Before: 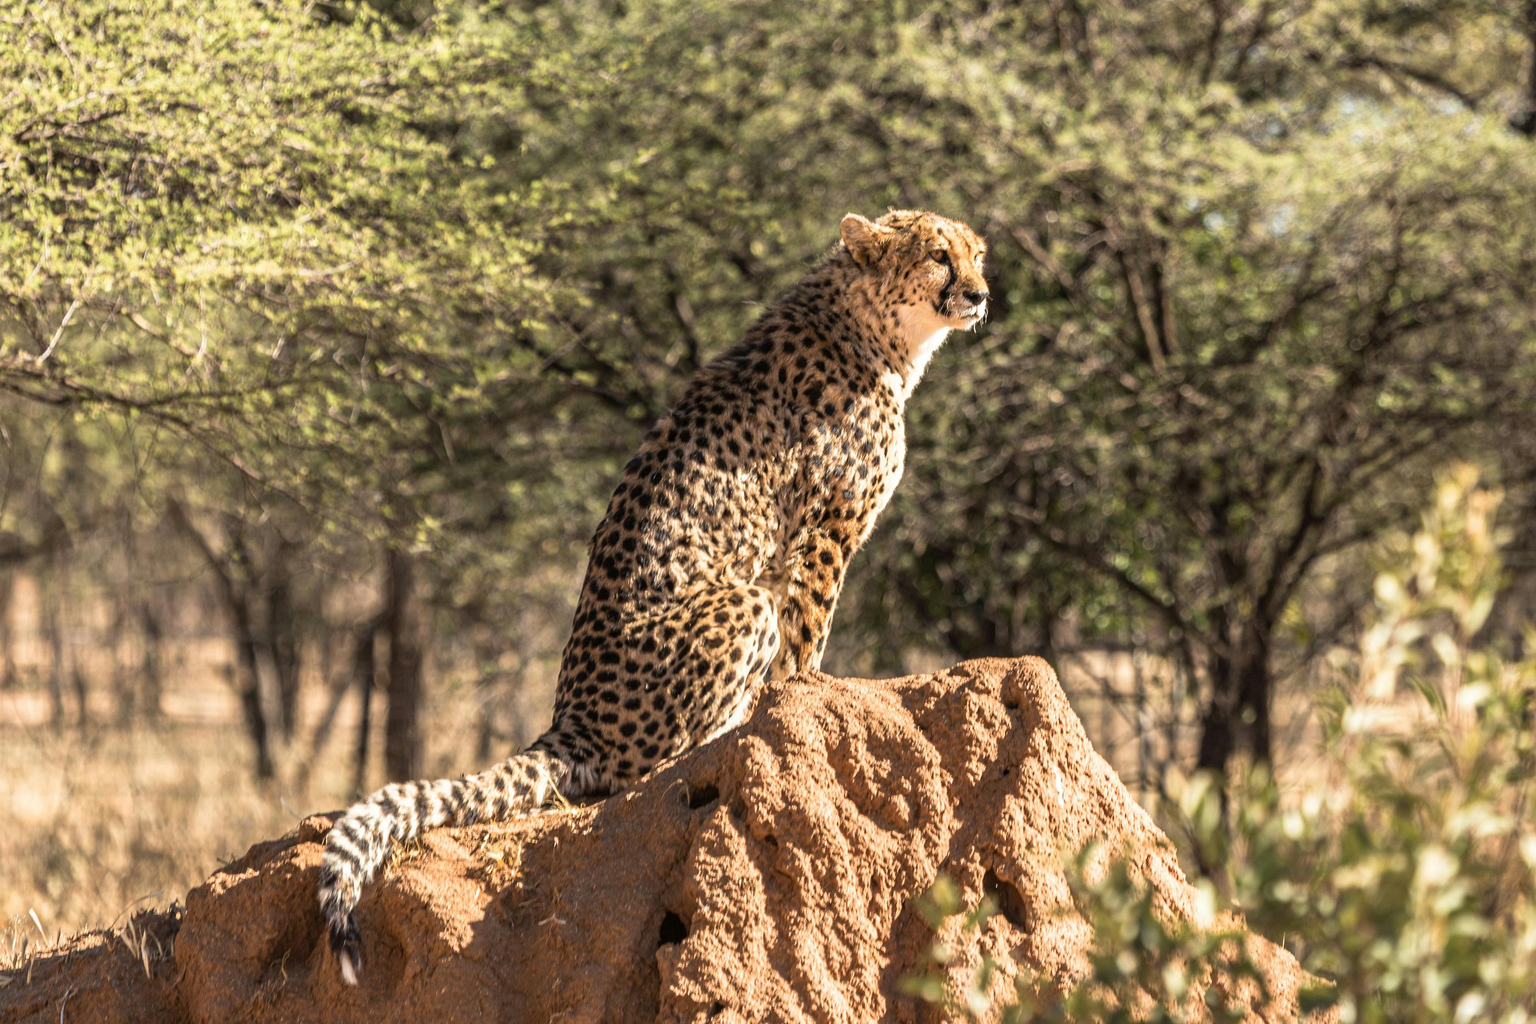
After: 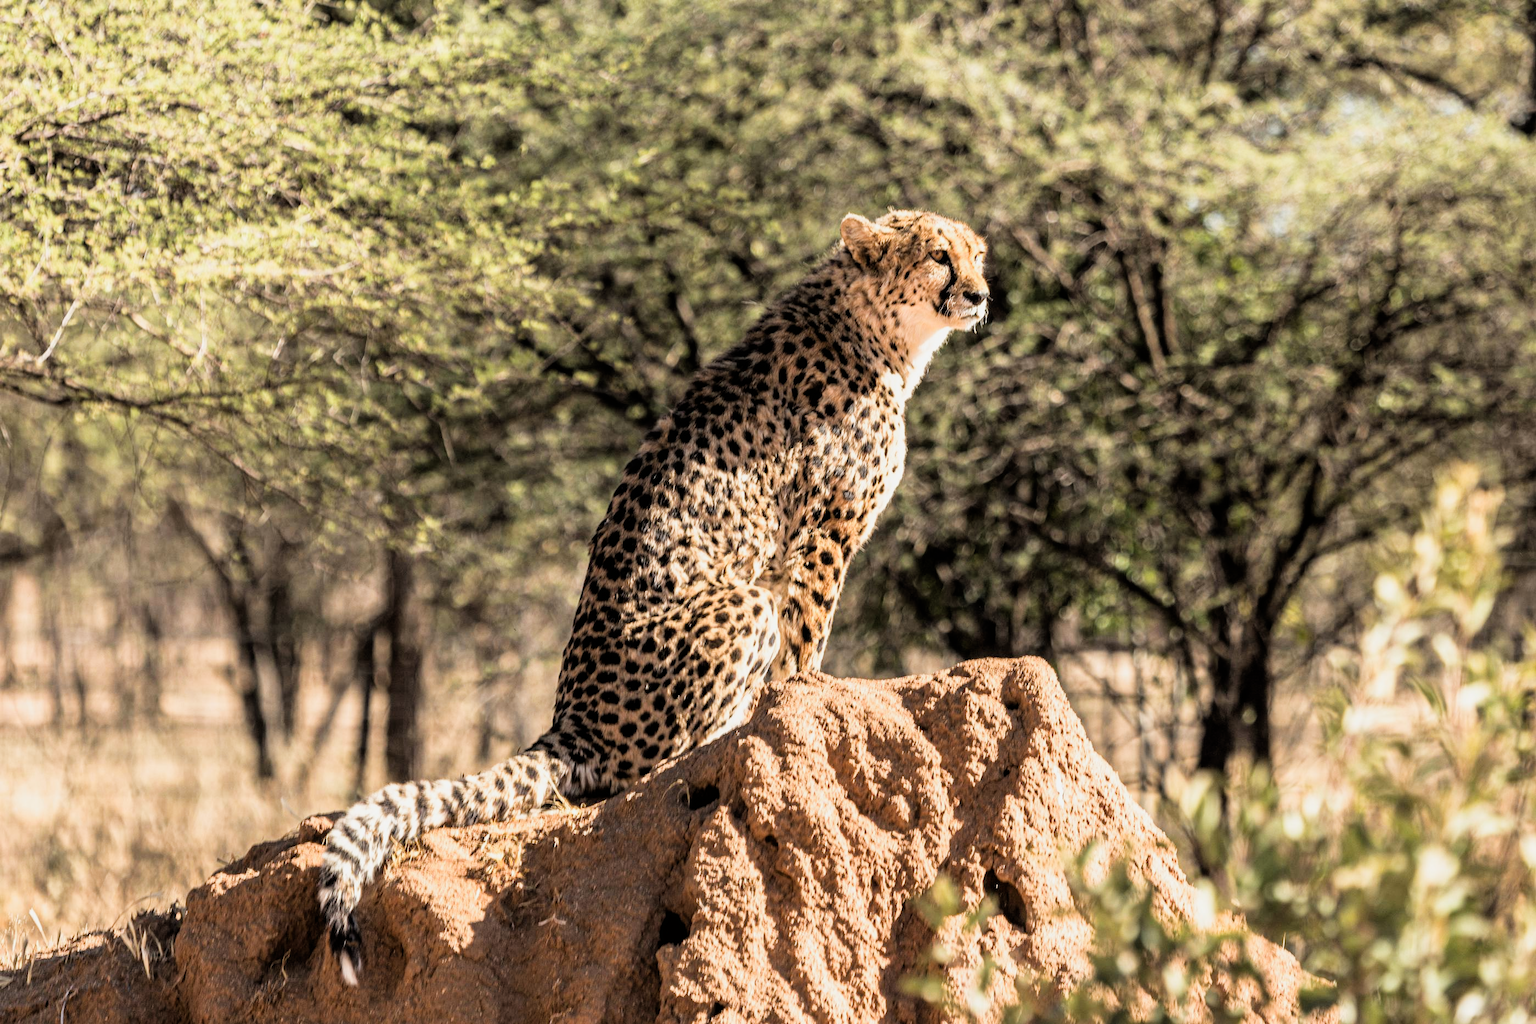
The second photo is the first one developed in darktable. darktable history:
filmic rgb: black relative exposure -5.06 EV, white relative exposure 3.54 EV, hardness 3.16, contrast 1.186, highlights saturation mix -49.72%
exposure: exposure 0.379 EV, compensate highlight preservation false
